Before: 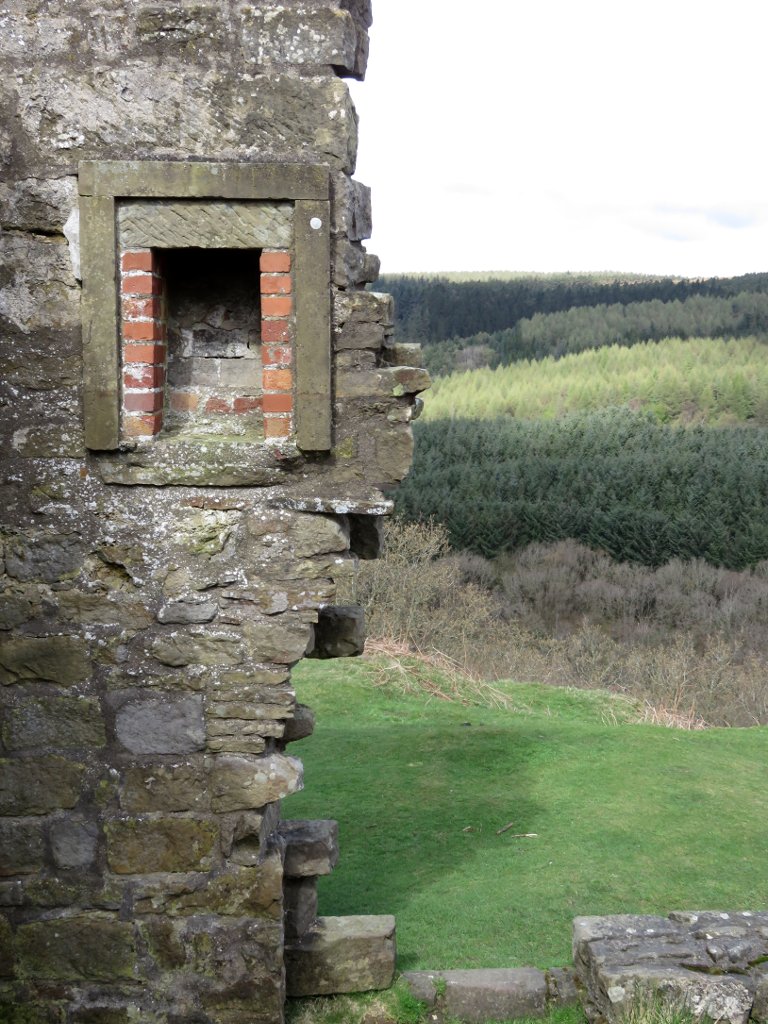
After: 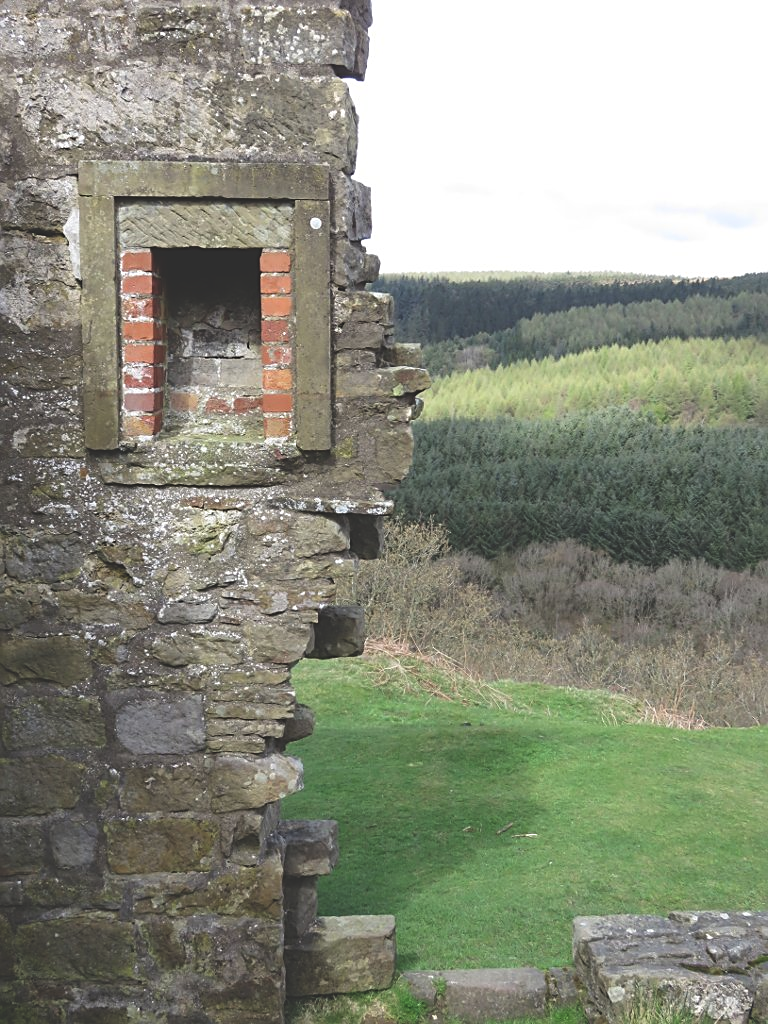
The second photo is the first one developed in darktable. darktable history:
exposure: black level correction -0.028, compensate highlight preservation false
color contrast: green-magenta contrast 1.1, blue-yellow contrast 1.1, unbound 0
sharpen: on, module defaults
